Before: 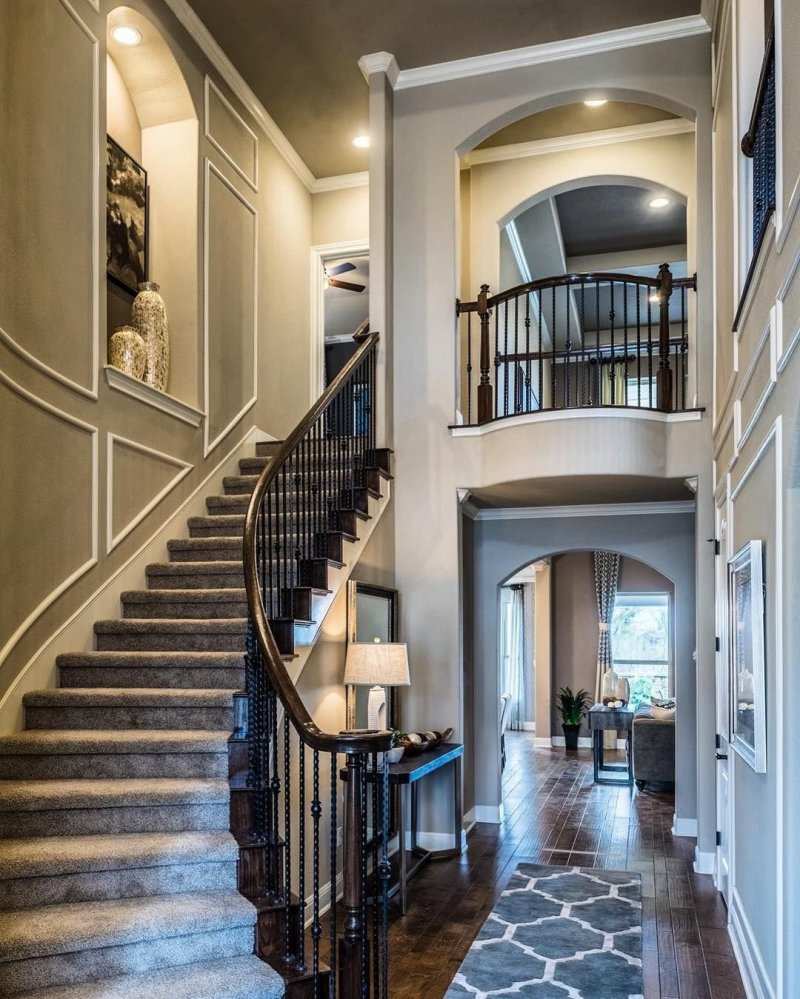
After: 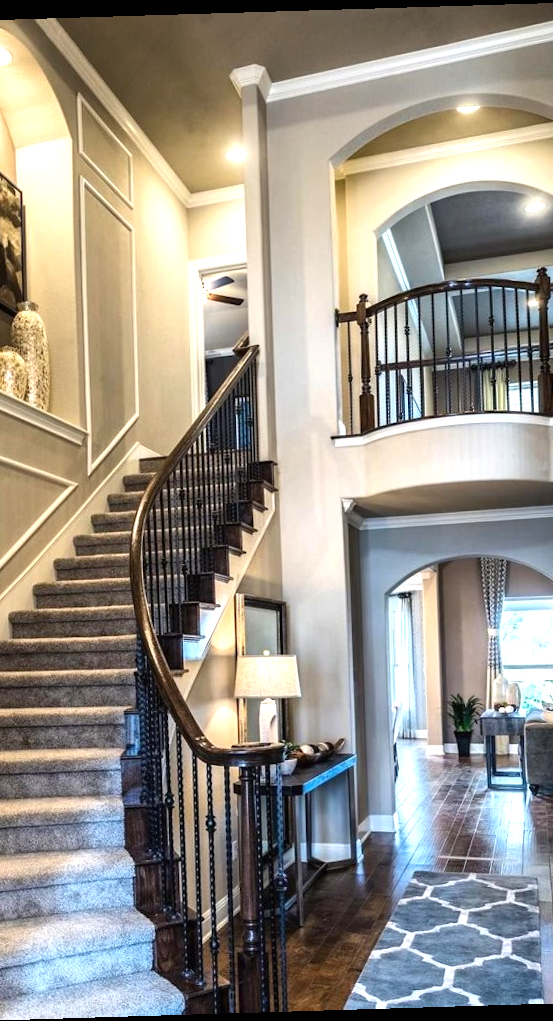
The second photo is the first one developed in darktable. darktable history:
rotate and perspective: rotation -1.75°, automatic cropping off
exposure: black level correction 0, exposure 0.7 EV, compensate exposure bias true, compensate highlight preservation false
crop and rotate: left 15.754%, right 17.579%
